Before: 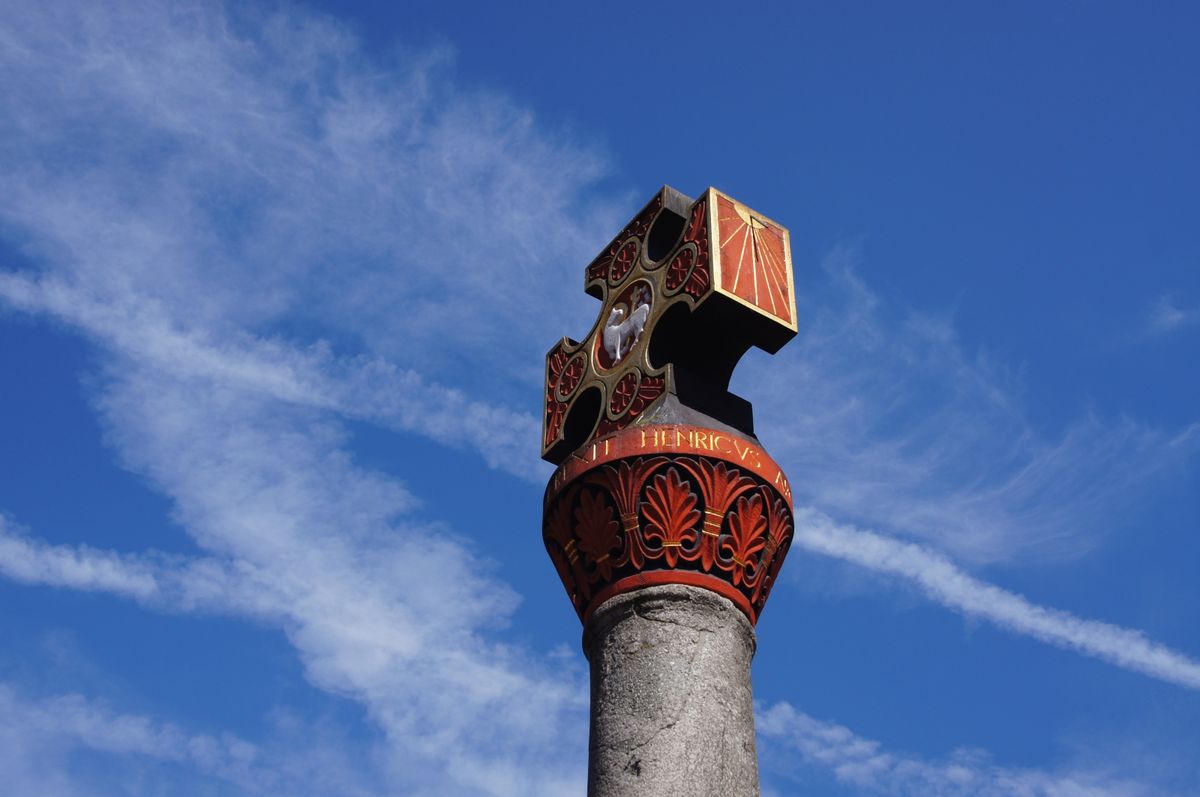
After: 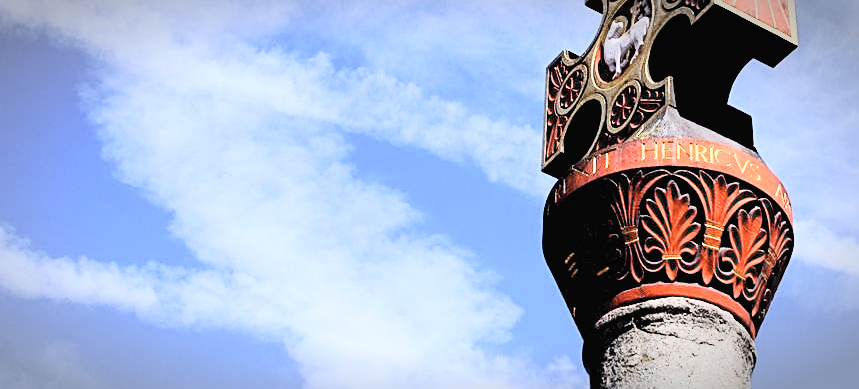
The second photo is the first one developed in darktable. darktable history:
crop: top 36.089%, right 28.339%, bottom 15.085%
vignetting: automatic ratio true
contrast brightness saturation: contrast 0.39, brightness 0.524
exposure: black level correction 0.011, exposure 1.082 EV, compensate highlight preservation false
filmic rgb: black relative exposure -7.65 EV, white relative exposure 4.56 EV, hardness 3.61
sharpen: on, module defaults
